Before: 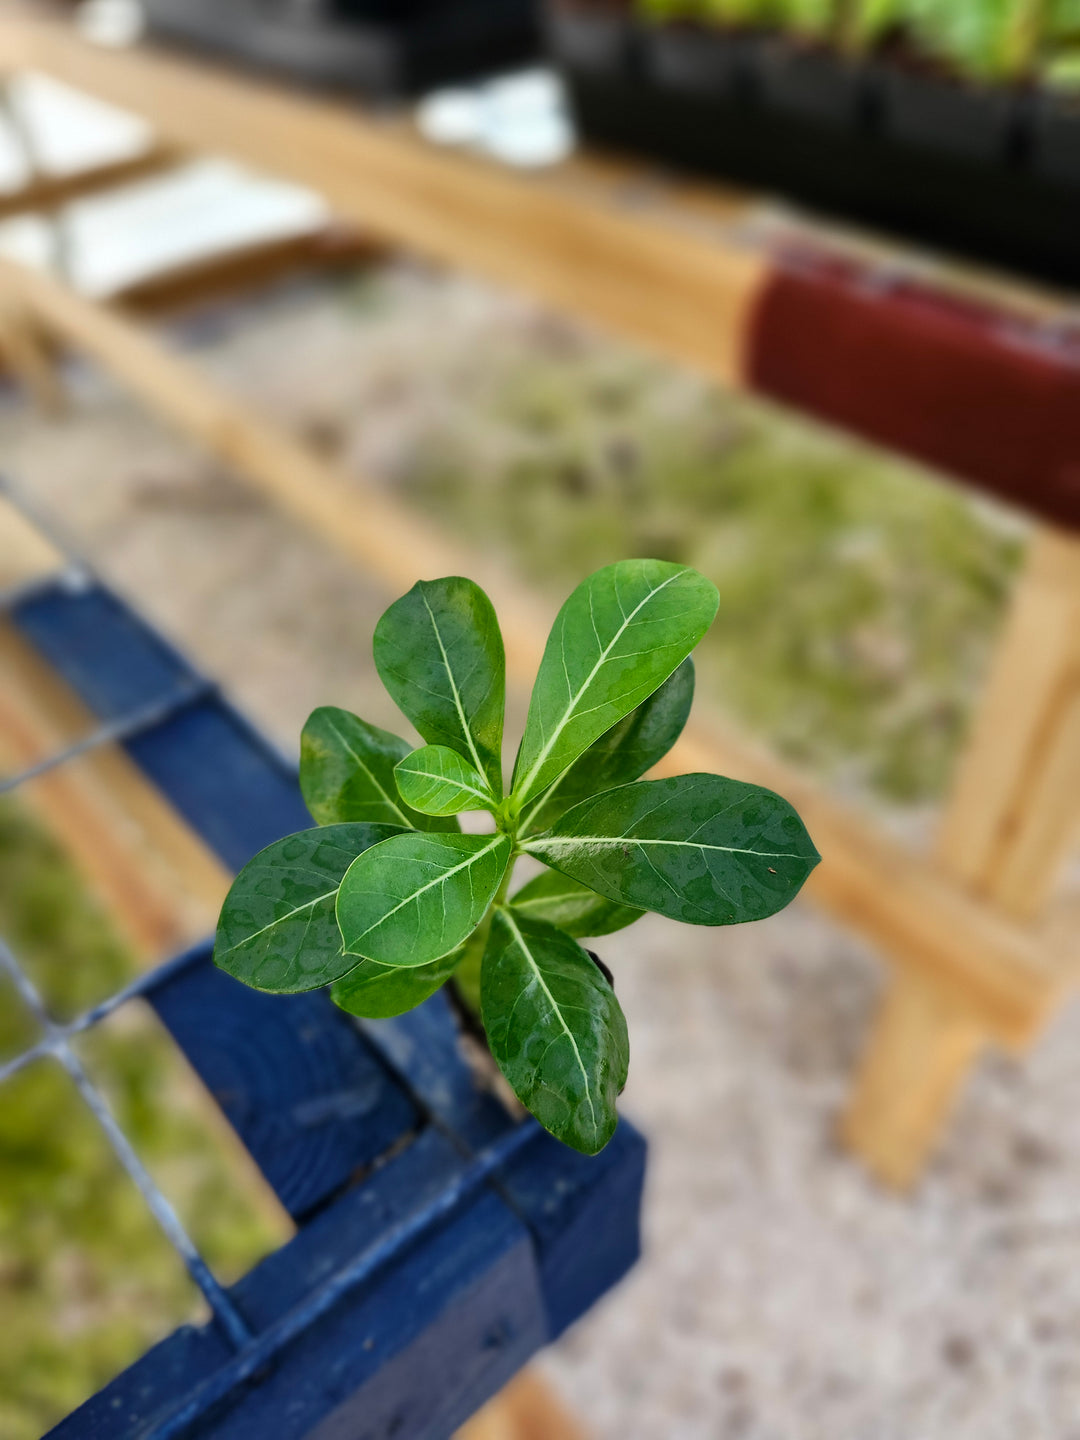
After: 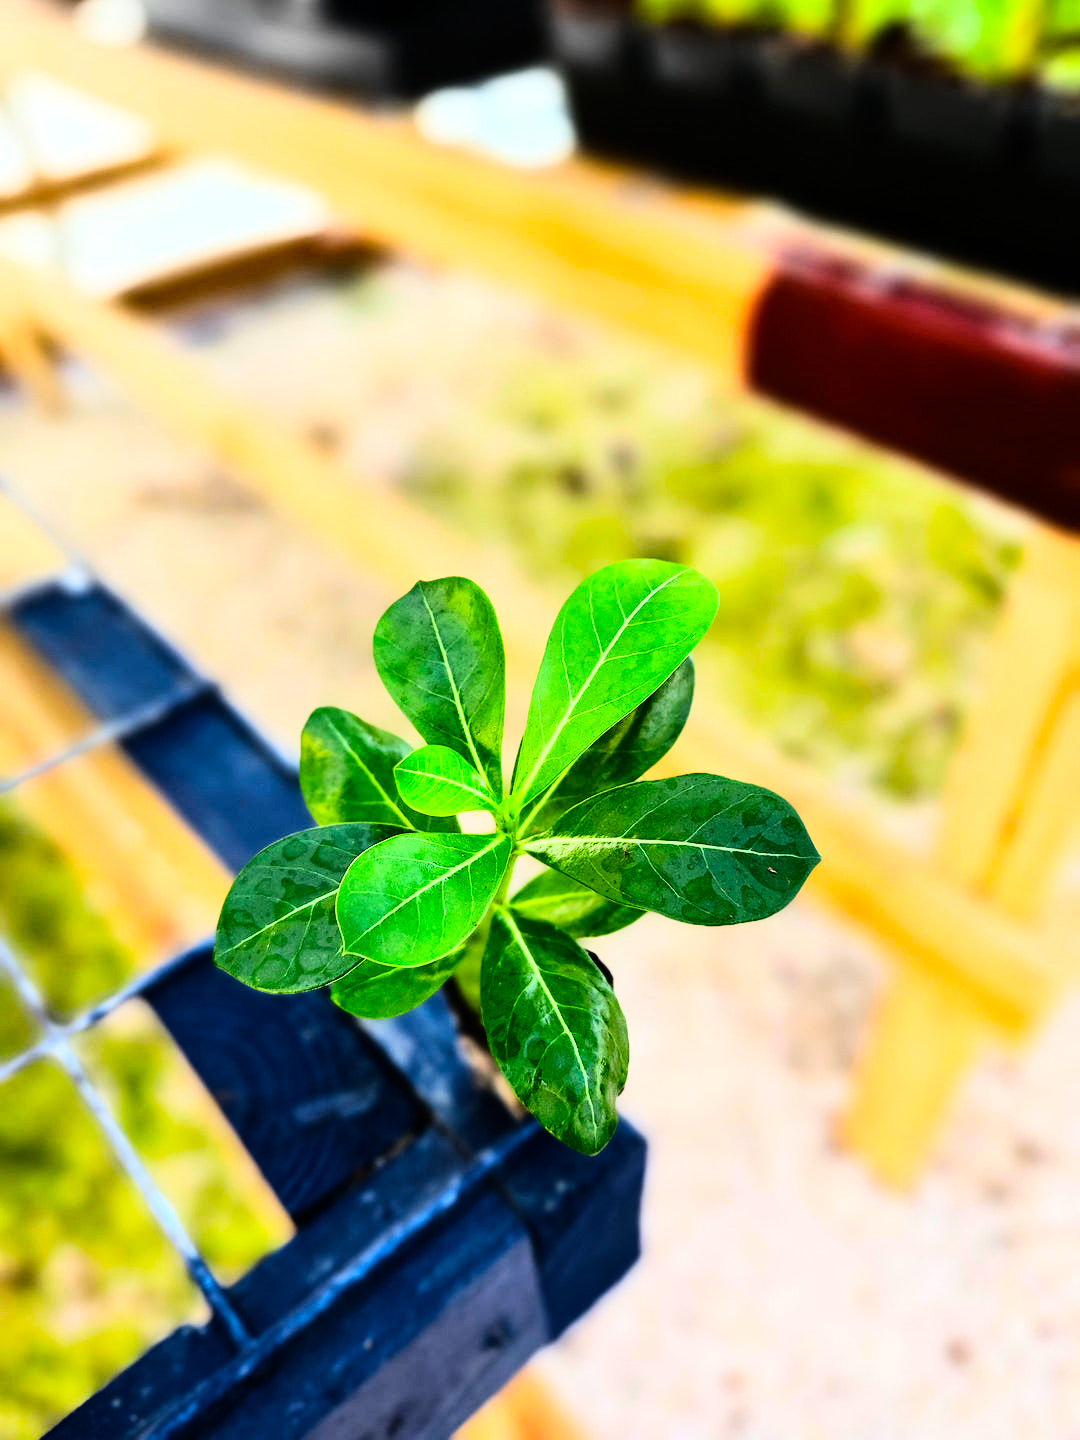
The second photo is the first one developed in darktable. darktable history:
exposure: exposure 0 EV, compensate highlight preservation false
contrast brightness saturation: saturation 0.18
color balance: output saturation 120%
rgb curve: curves: ch0 [(0, 0) (0.21, 0.15) (0.24, 0.21) (0.5, 0.75) (0.75, 0.96) (0.89, 0.99) (1, 1)]; ch1 [(0, 0.02) (0.21, 0.13) (0.25, 0.2) (0.5, 0.67) (0.75, 0.9) (0.89, 0.97) (1, 1)]; ch2 [(0, 0.02) (0.21, 0.13) (0.25, 0.2) (0.5, 0.67) (0.75, 0.9) (0.89, 0.97) (1, 1)], compensate middle gray true
